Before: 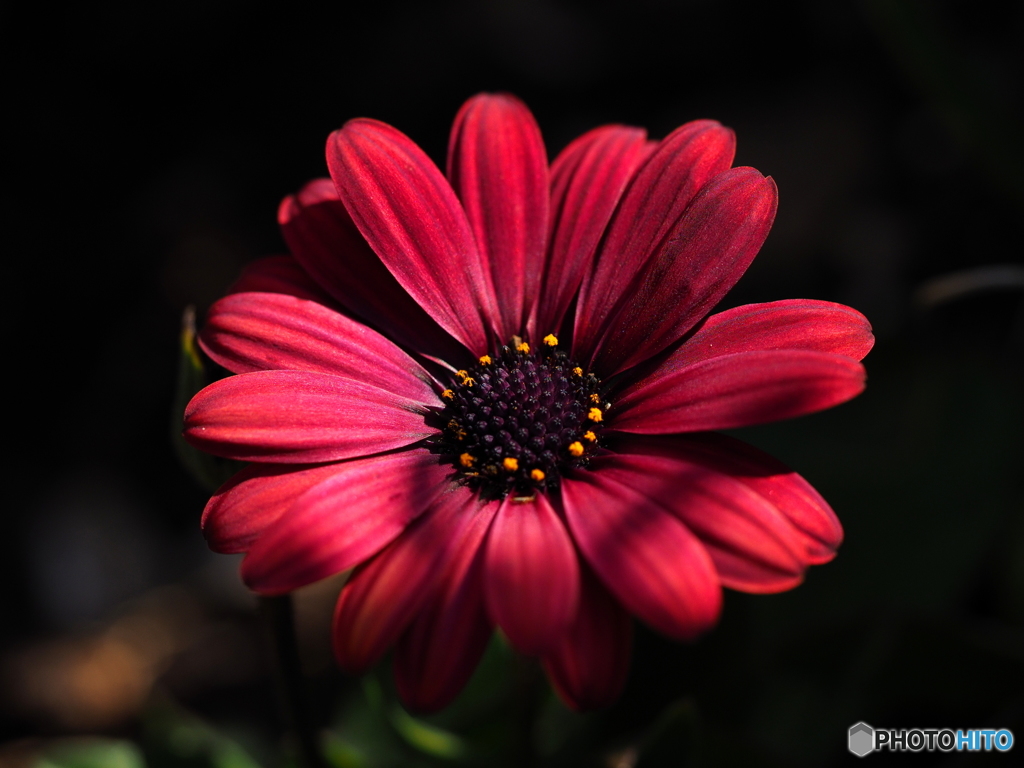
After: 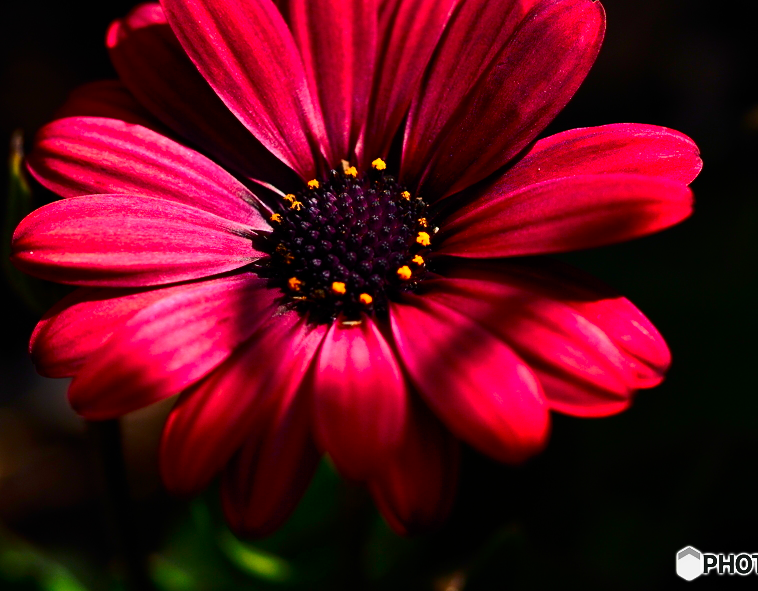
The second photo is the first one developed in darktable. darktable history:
crop: left 16.885%, top 22.981%, right 9.04%
shadows and highlights: low approximation 0.01, soften with gaussian
contrast brightness saturation: contrast 0.201, brightness -0.104, saturation 0.104
